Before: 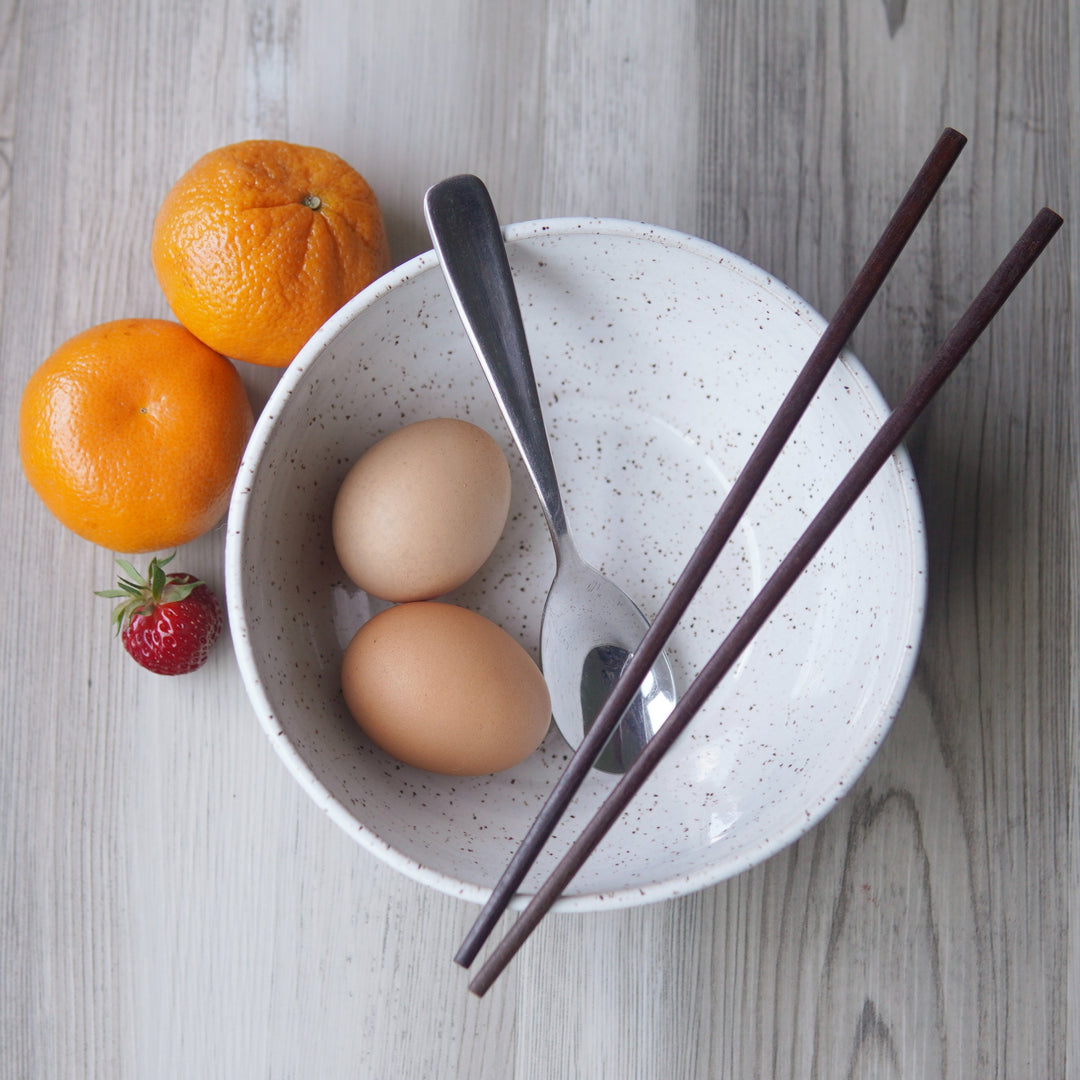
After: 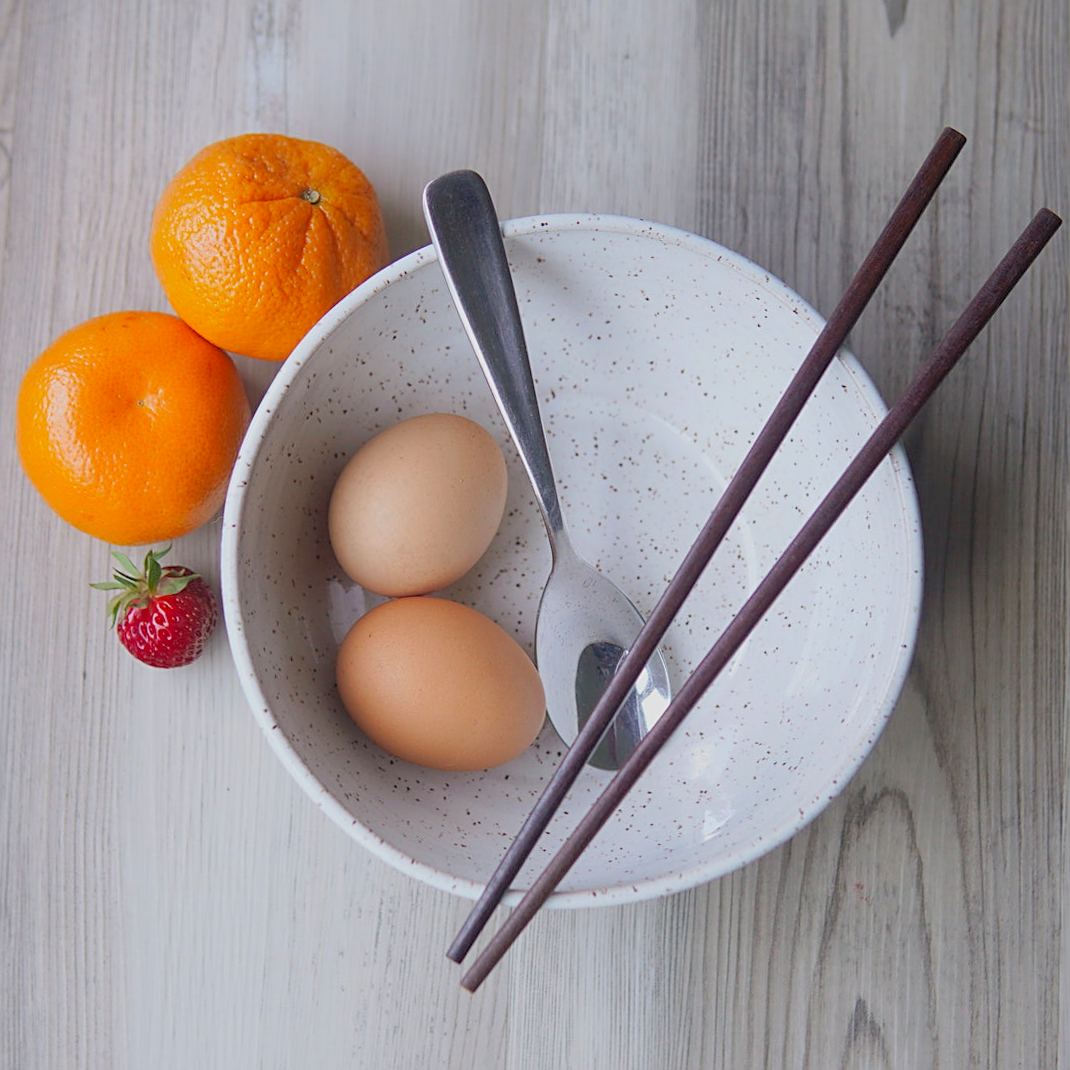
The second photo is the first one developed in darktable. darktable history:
crop and rotate: angle -0.5°
sharpen: radius 1.967
contrast brightness saturation: contrast 0.07, brightness 0.18, saturation 0.4
exposure: exposure -0.582 EV, compensate highlight preservation false
